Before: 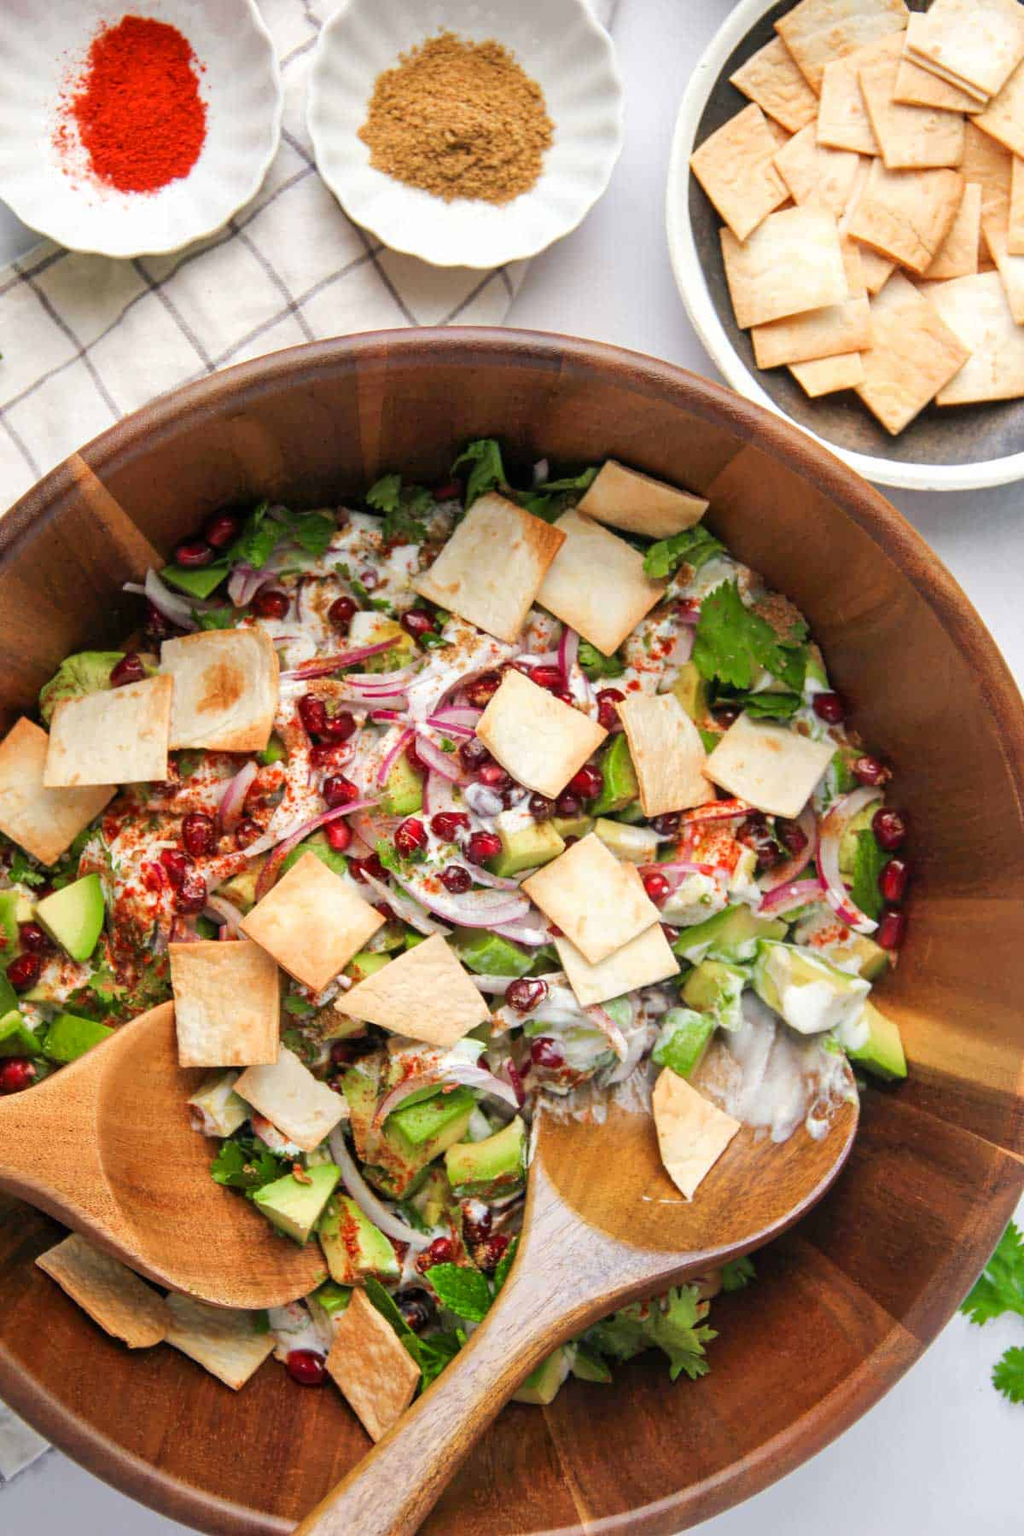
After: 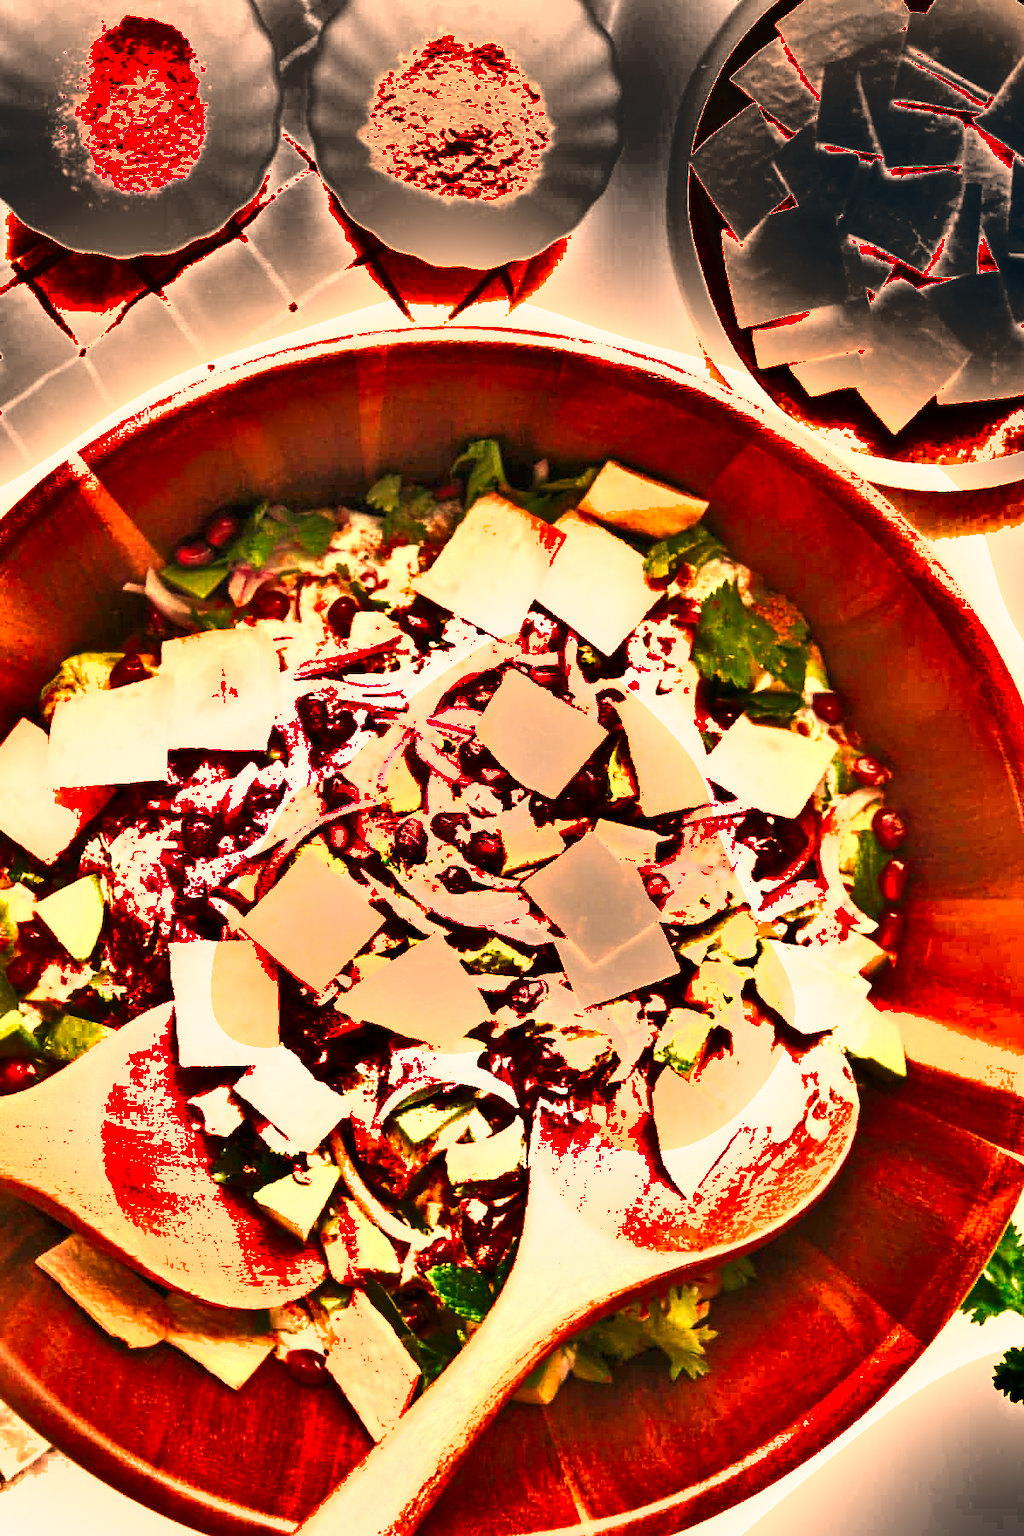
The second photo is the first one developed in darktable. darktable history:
shadows and highlights: shadows 24.5, highlights -78.15, soften with gaussian
exposure: black level correction 0, exposure 1.2 EV, compensate exposure bias true, compensate highlight preservation false
white balance: red 1.467, blue 0.684
